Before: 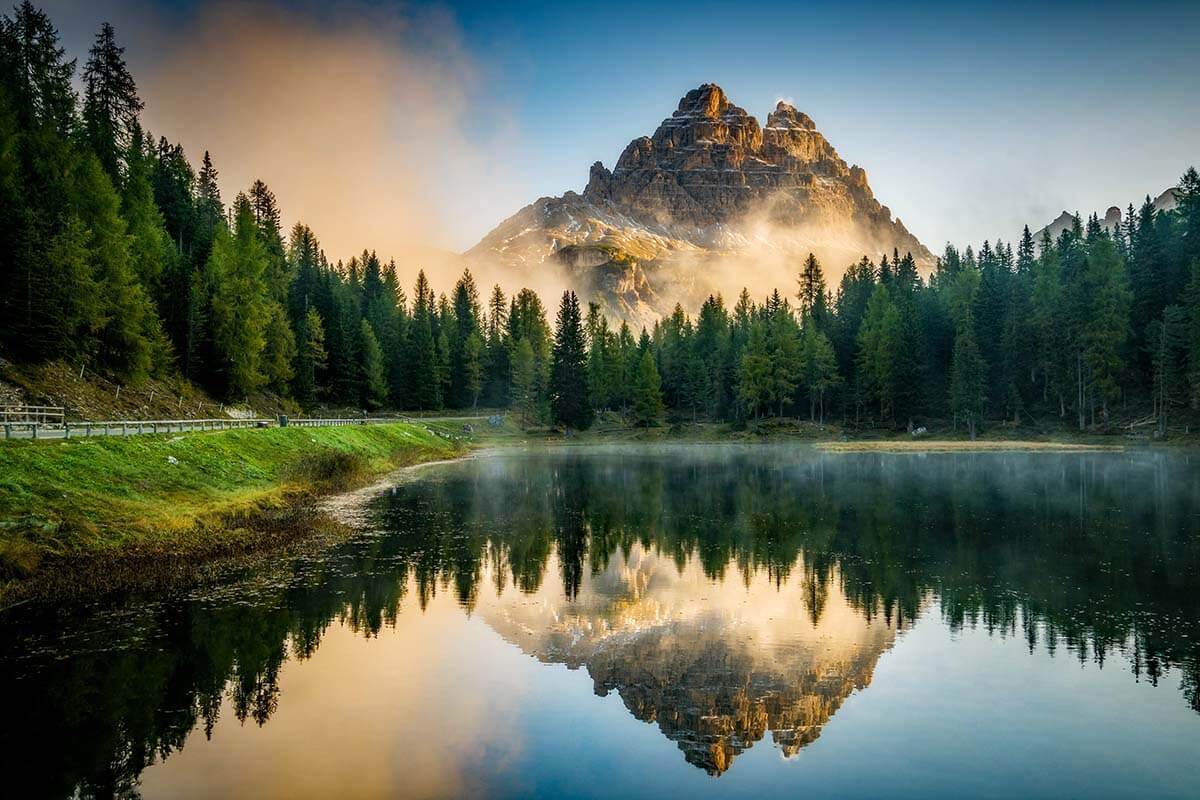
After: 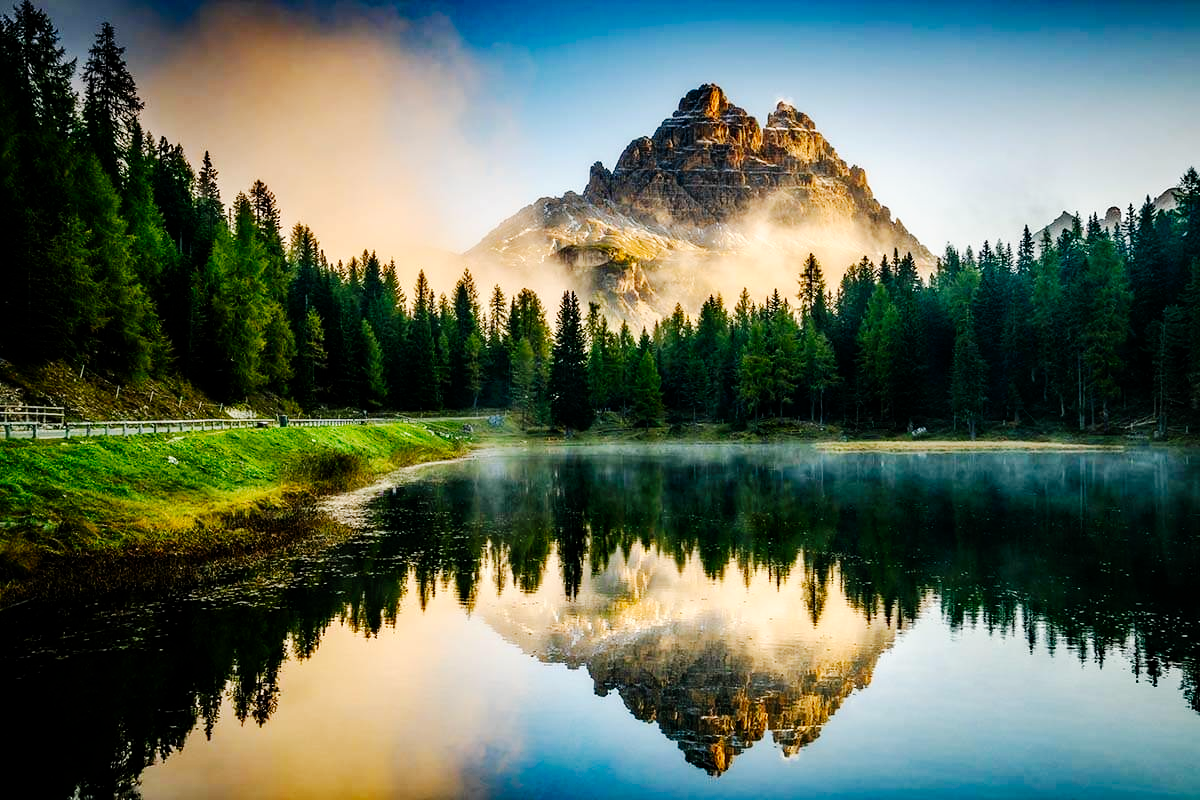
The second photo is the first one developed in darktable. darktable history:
tone curve: curves: ch0 [(0, 0) (0.003, 0) (0.011, 0.001) (0.025, 0.003) (0.044, 0.005) (0.069, 0.011) (0.1, 0.021) (0.136, 0.035) (0.177, 0.079) (0.224, 0.134) (0.277, 0.219) (0.335, 0.315) (0.399, 0.42) (0.468, 0.529) (0.543, 0.636) (0.623, 0.727) (0.709, 0.805) (0.801, 0.88) (0.898, 0.957) (1, 1)], preserve colors none
